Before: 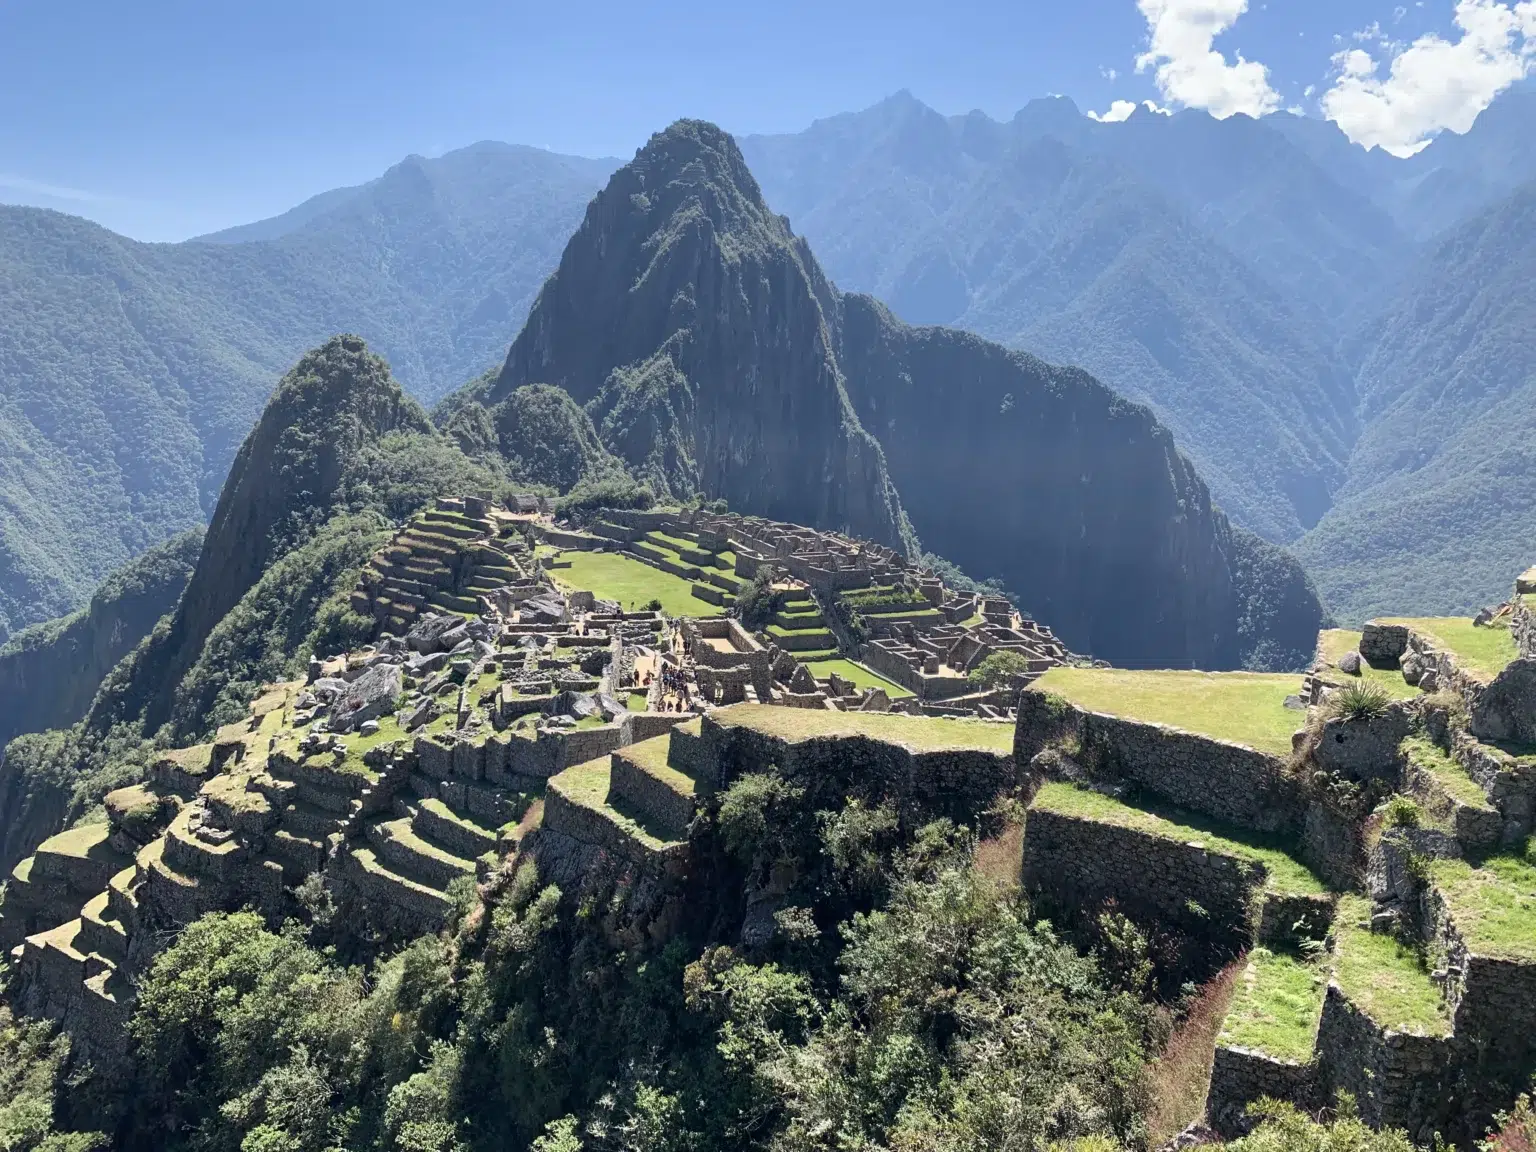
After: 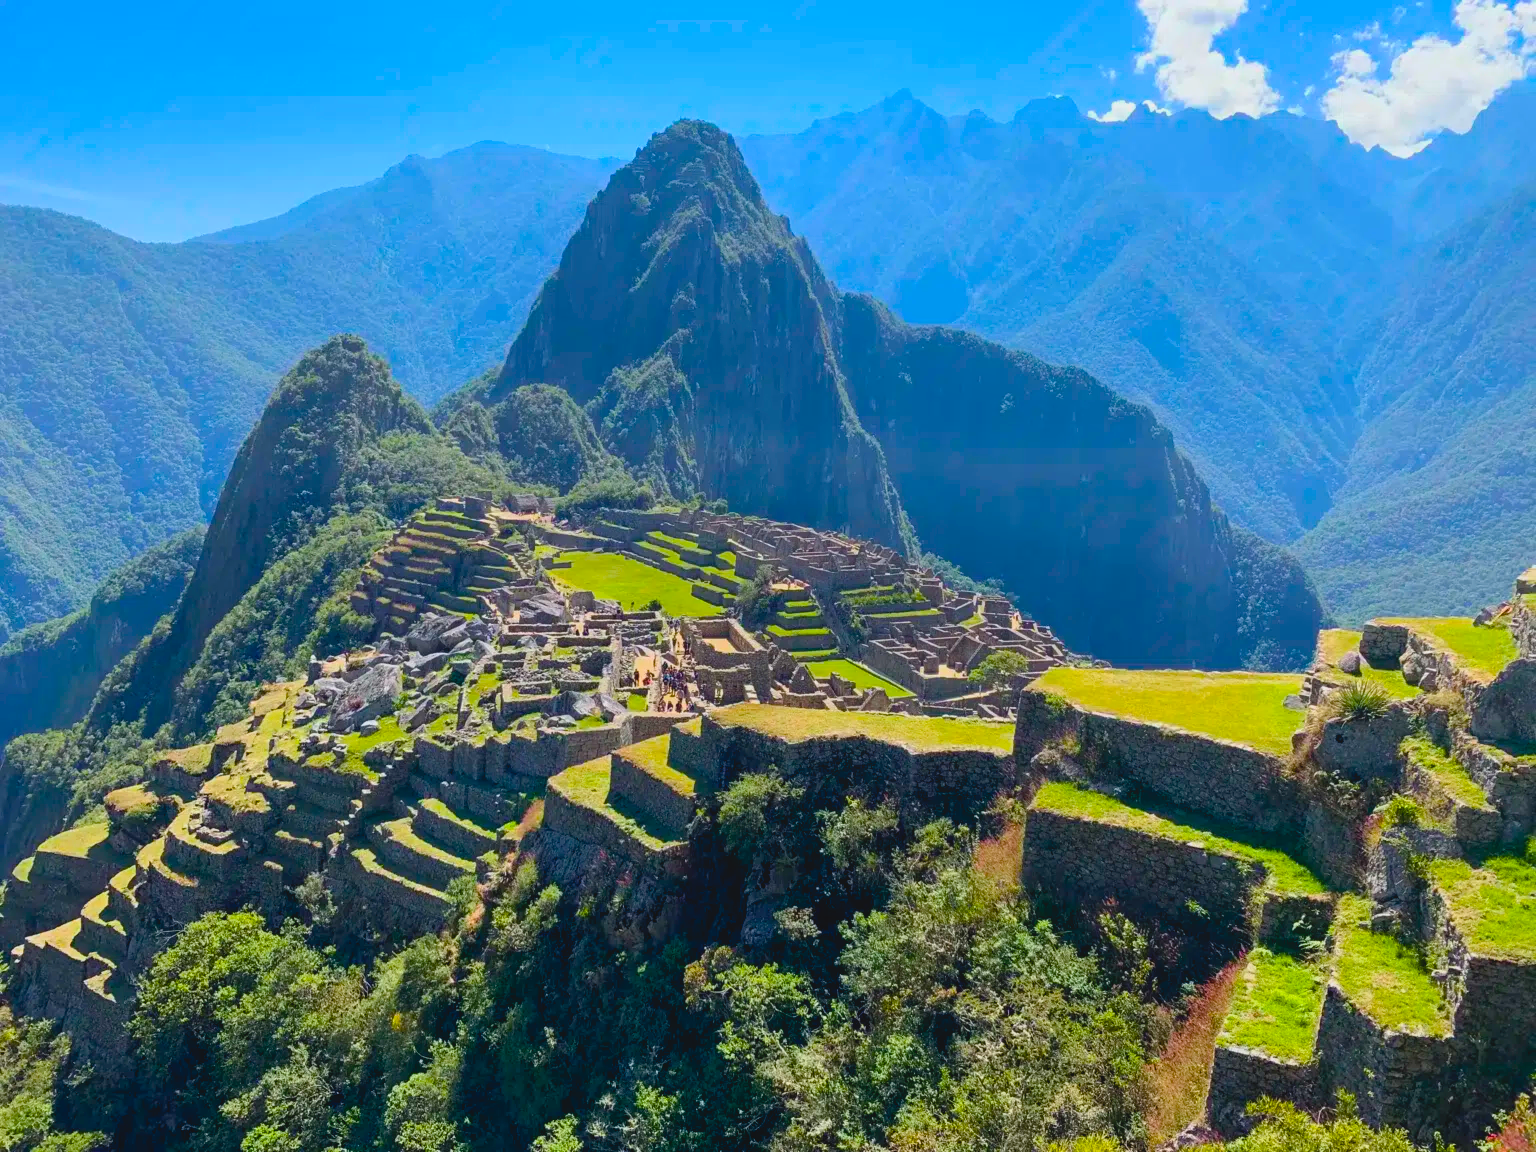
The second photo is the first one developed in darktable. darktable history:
local contrast: highlights 68%, shadows 68%, detail 82%, midtone range 0.325
exposure: black level correction 0.001, compensate highlight preservation false
color balance rgb: linear chroma grading › global chroma 23.15%, perceptual saturation grading › global saturation 28.7%, perceptual saturation grading › mid-tones 12.04%, perceptual saturation grading › shadows 10.19%, global vibrance 22.22%
